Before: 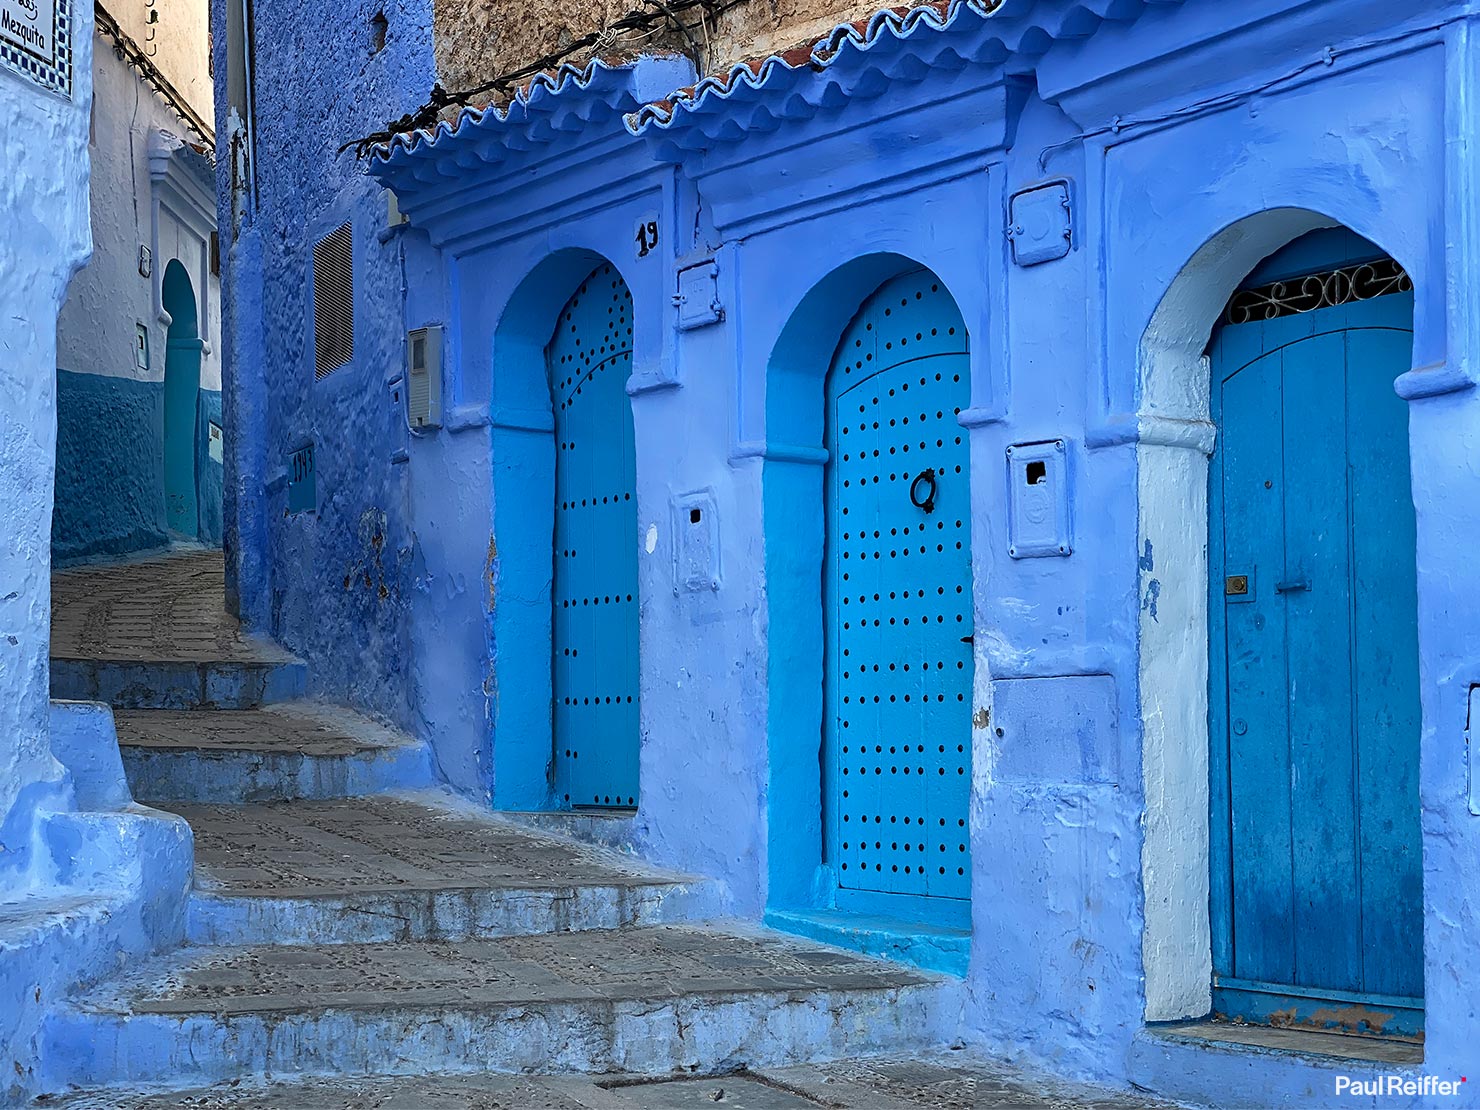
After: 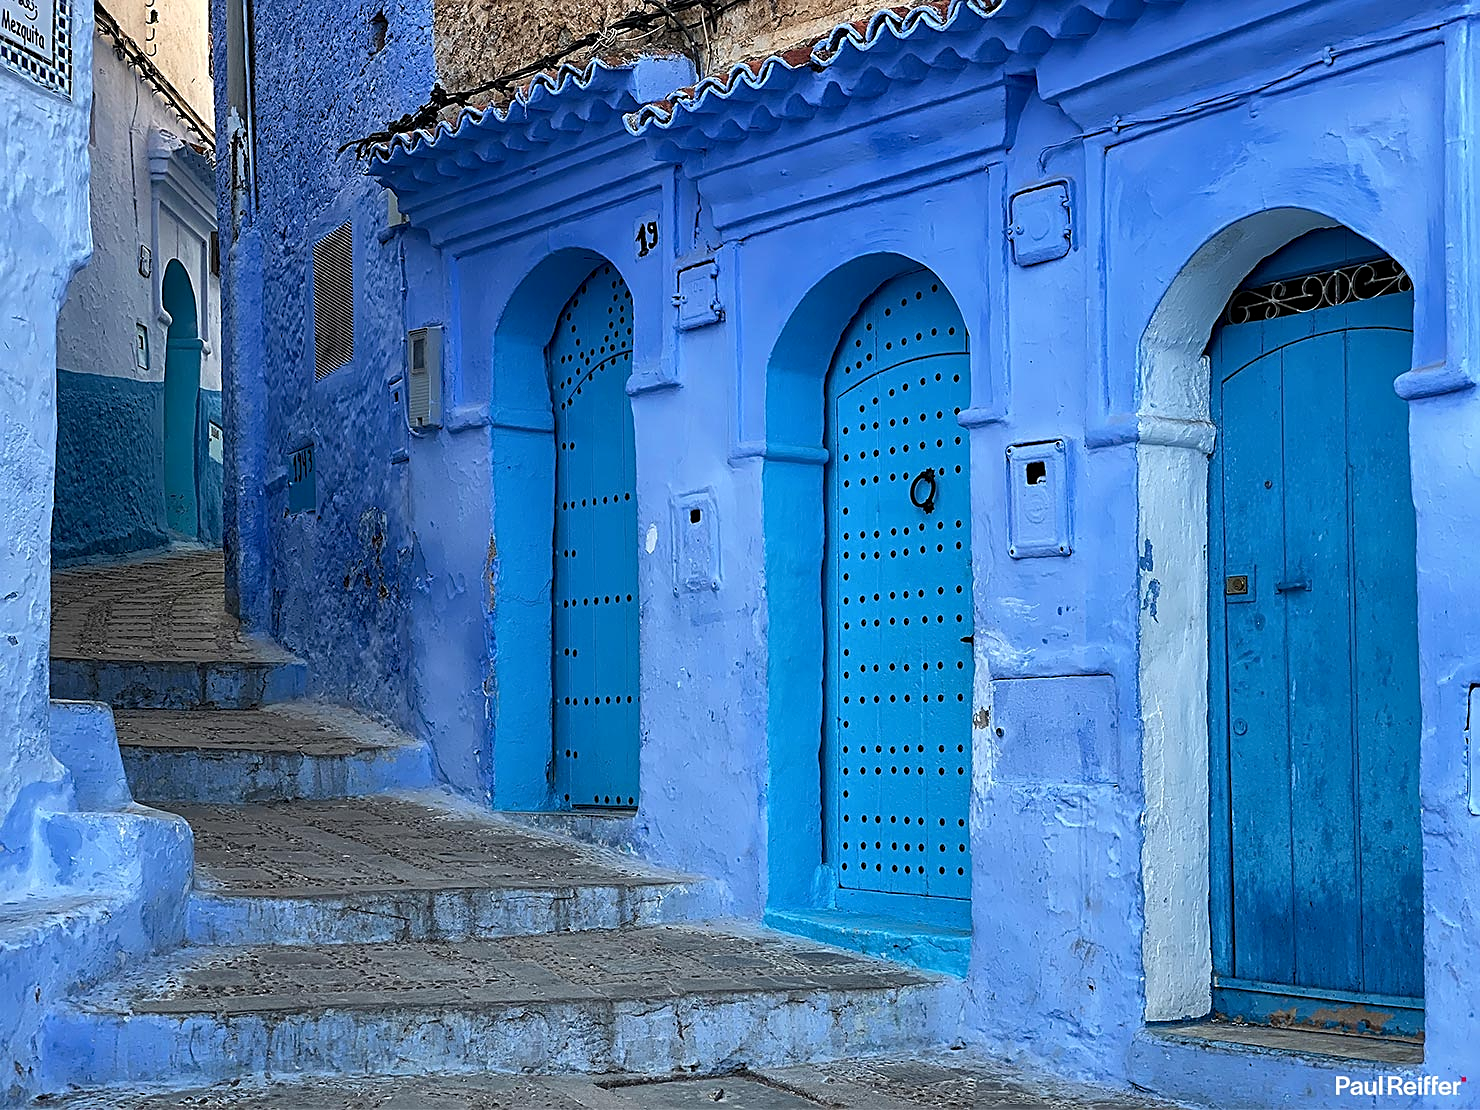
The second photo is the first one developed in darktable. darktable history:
local contrast: highlights 100%, shadows 100%, detail 120%, midtone range 0.2
sharpen: on, module defaults
